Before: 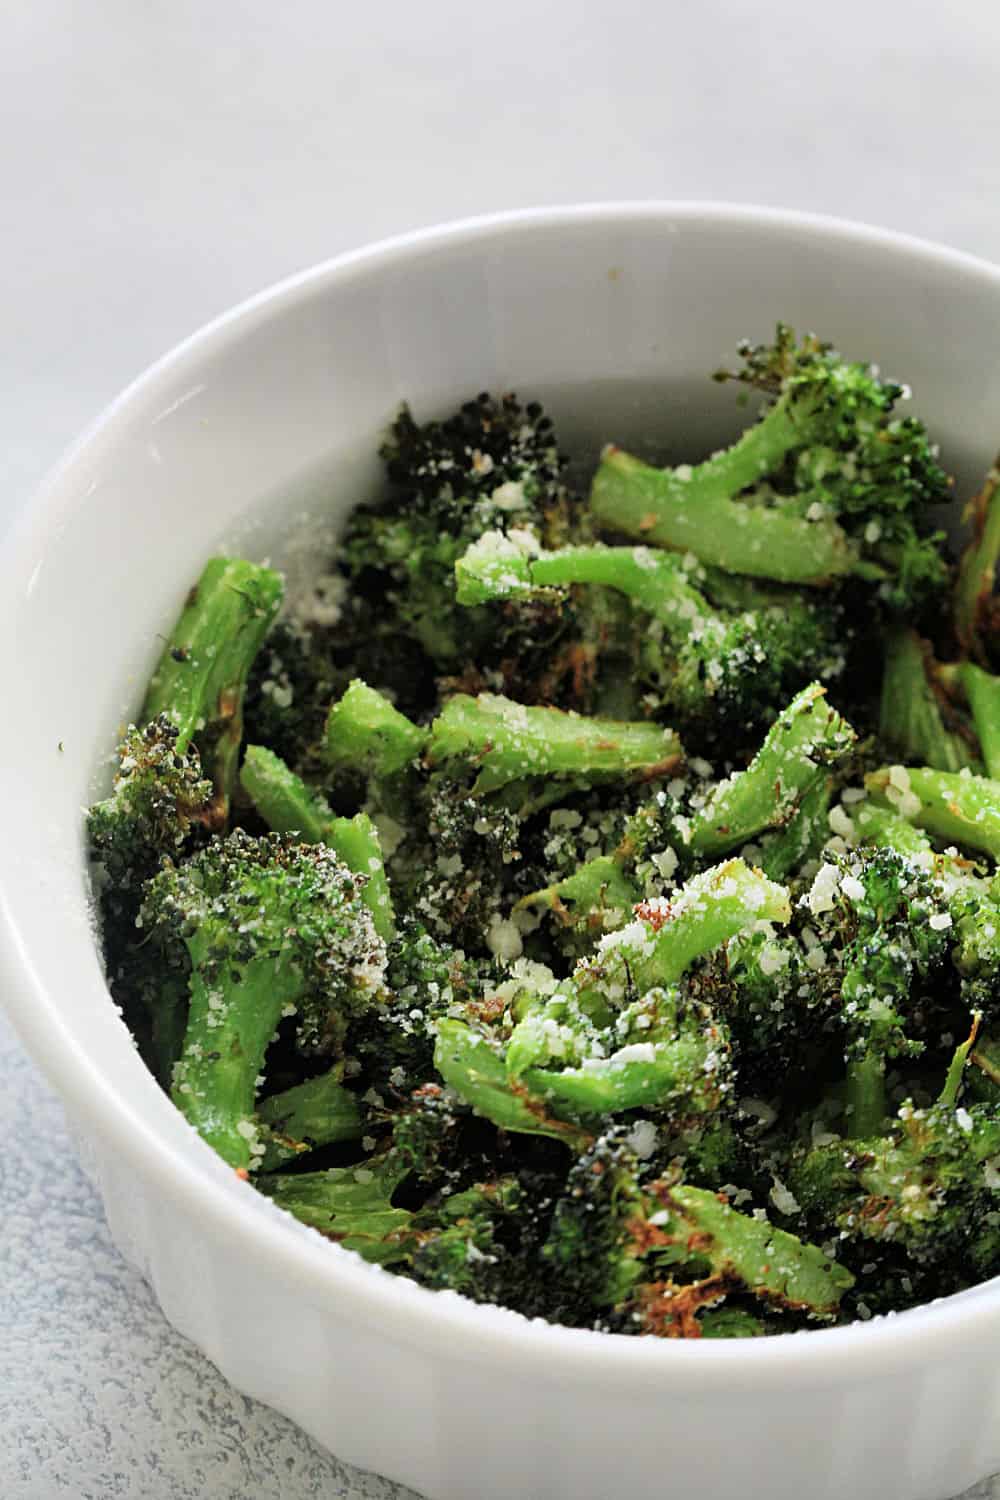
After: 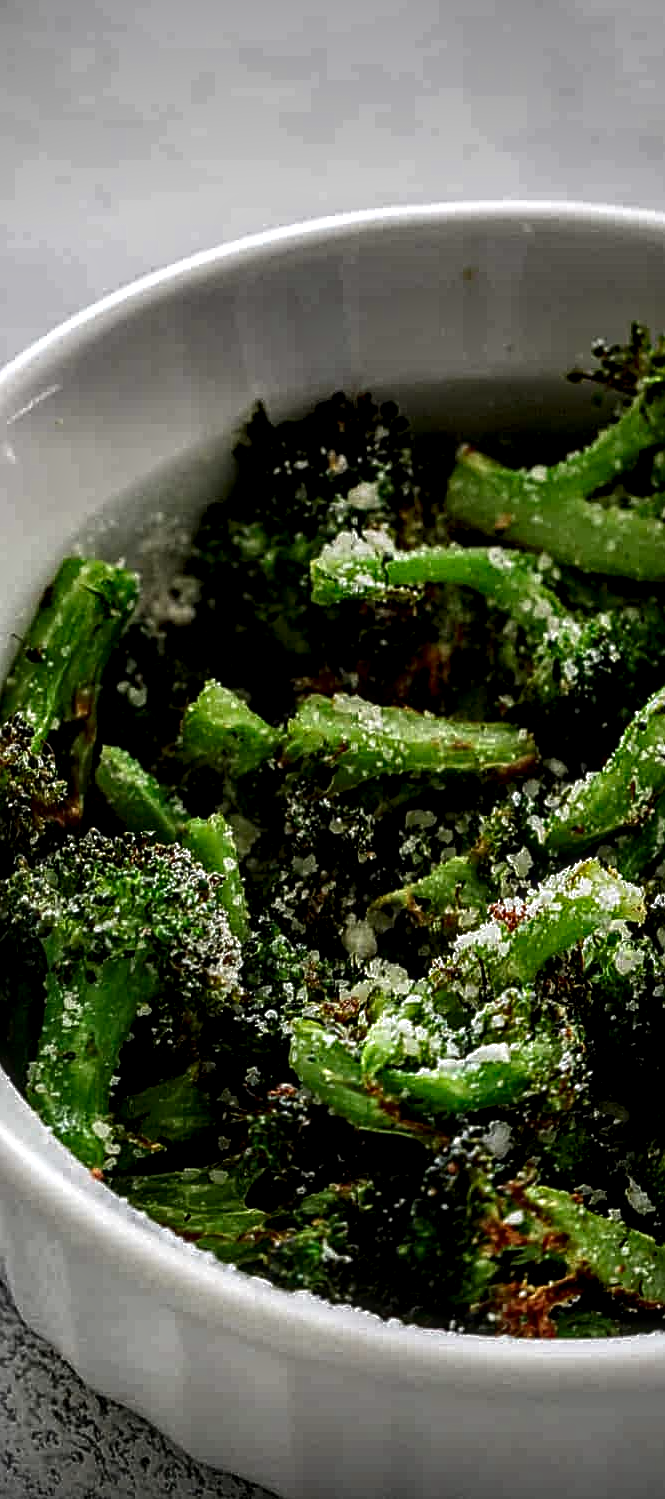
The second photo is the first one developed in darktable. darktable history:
contrast brightness saturation: brightness -0.502
crop and rotate: left 14.503%, right 18.919%
vignetting: fall-off start 88.75%, fall-off radius 43.76%, width/height ratio 1.154
local contrast: highlights 0%, shadows 3%, detail 182%
sharpen: on, module defaults
